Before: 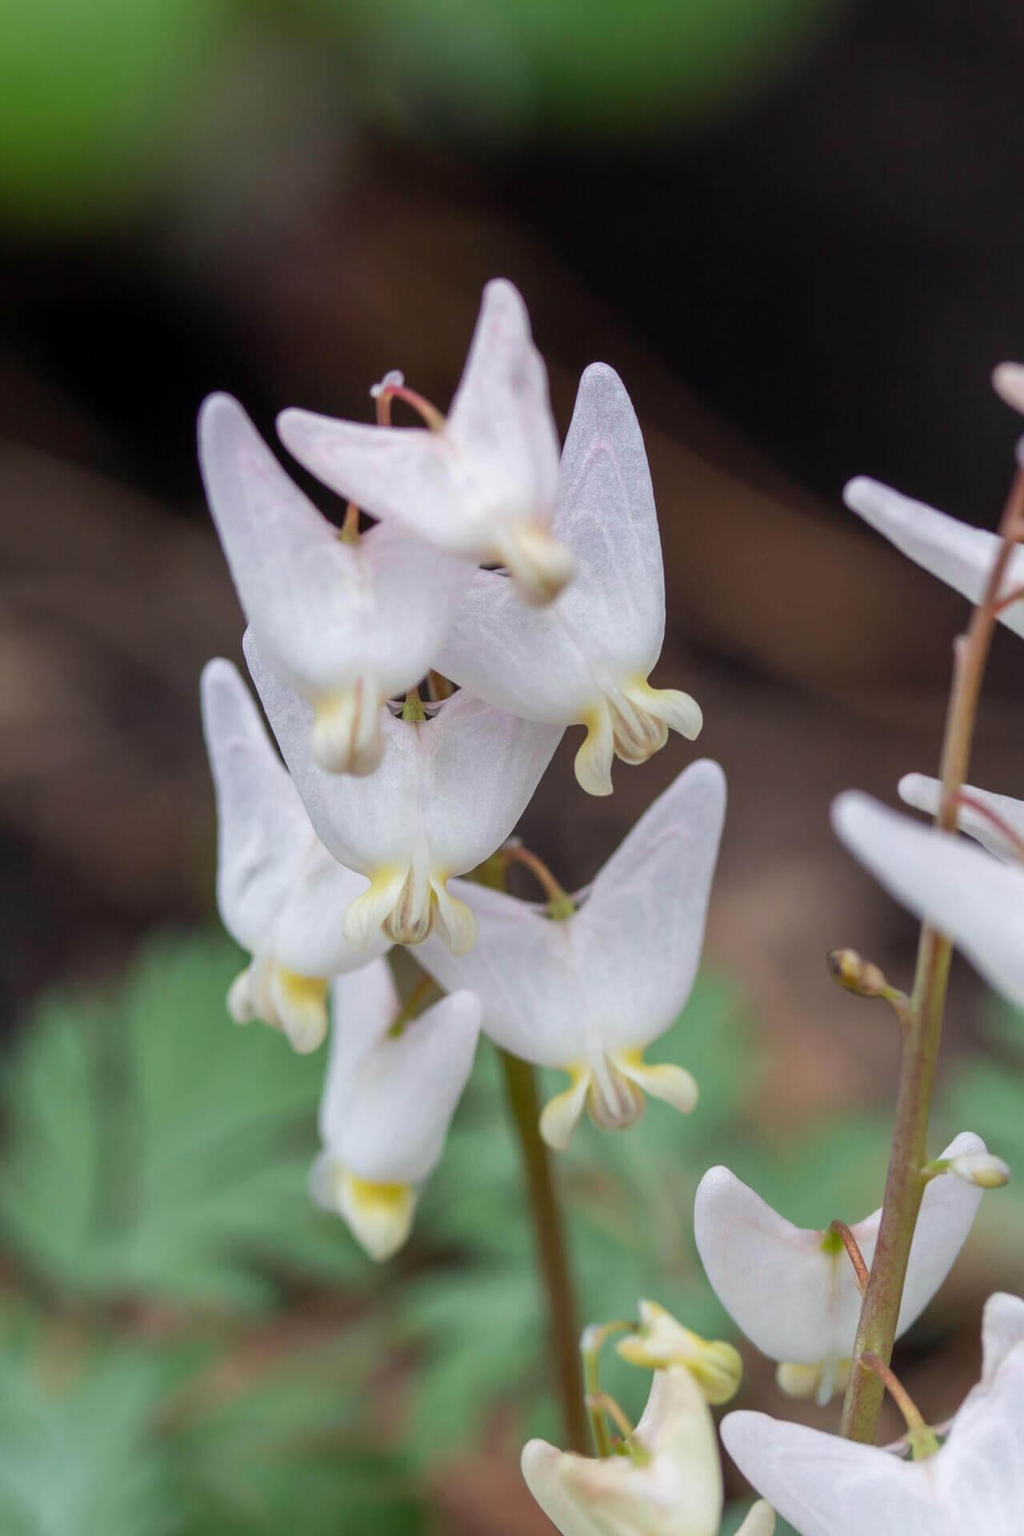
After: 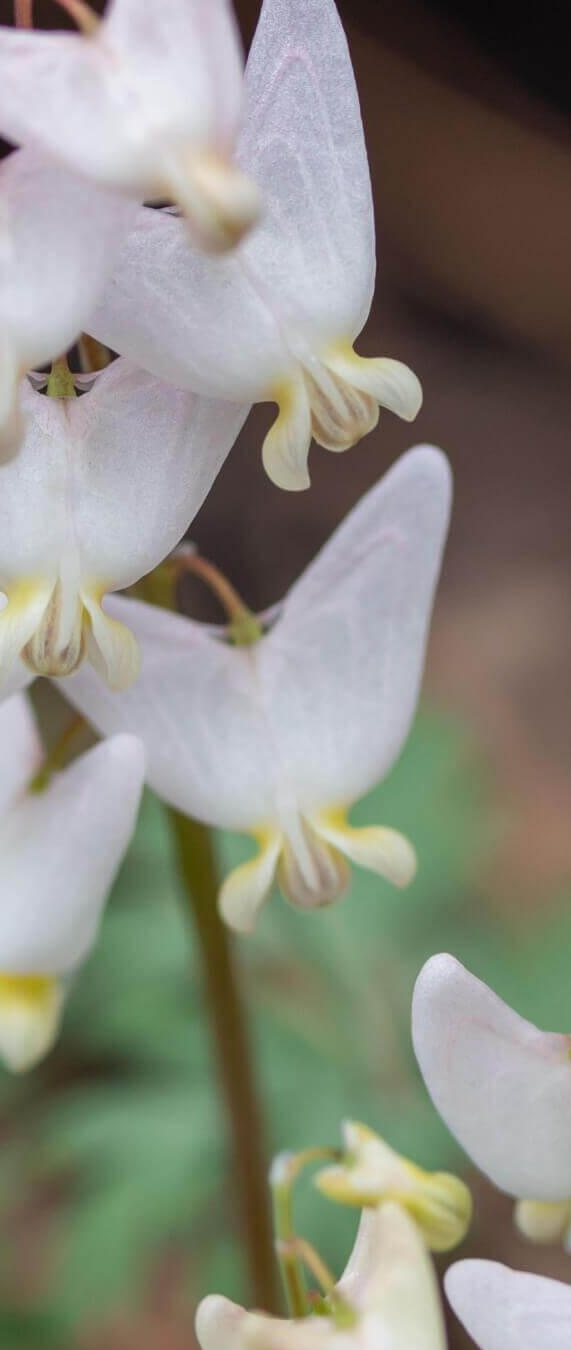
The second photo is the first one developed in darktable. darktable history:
crop: left 35.633%, top 26.254%, right 19.718%, bottom 3.408%
